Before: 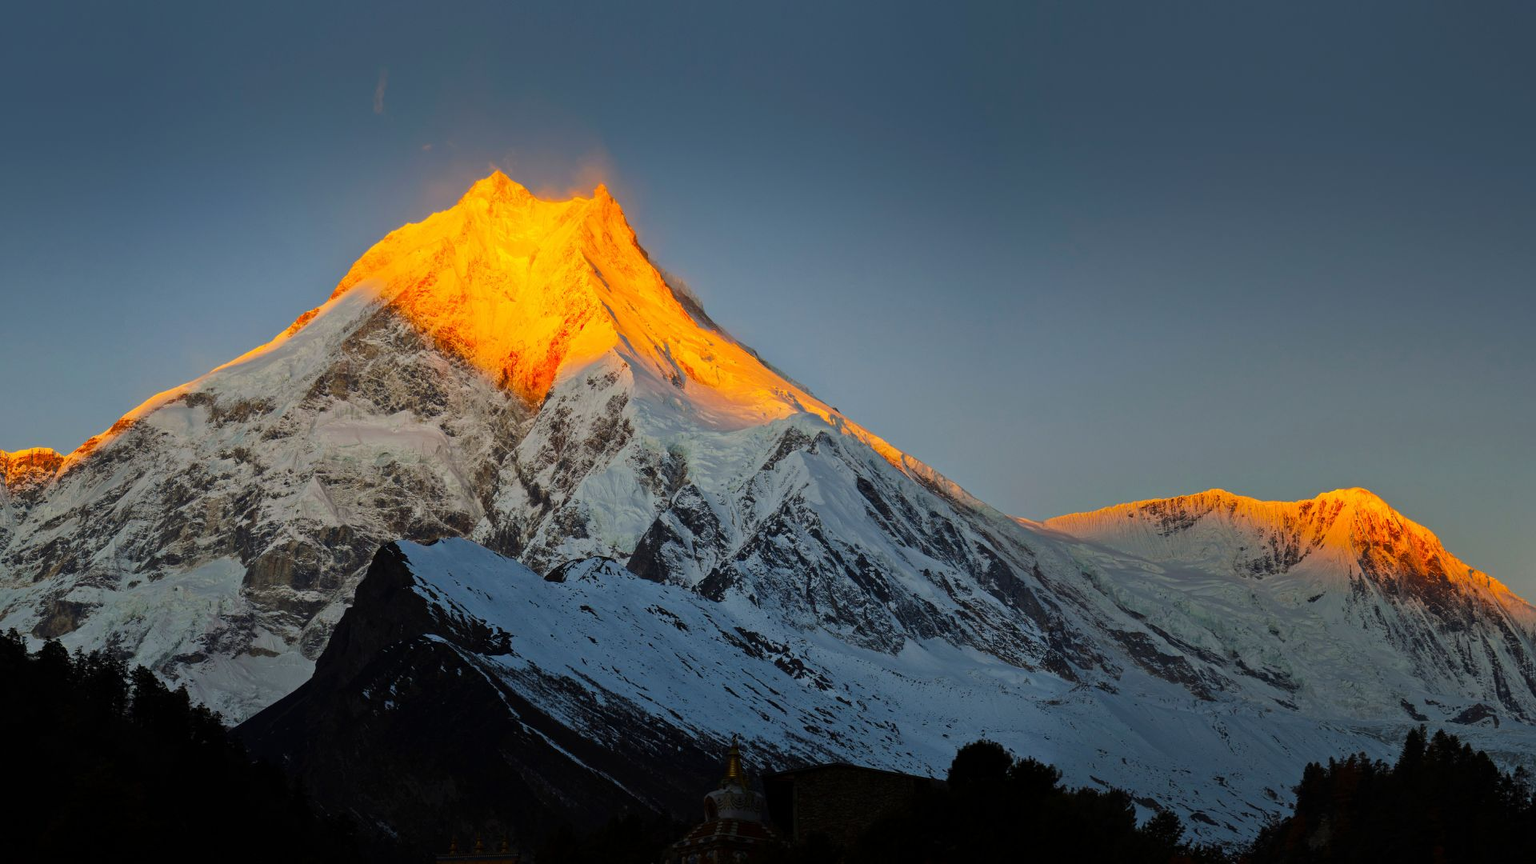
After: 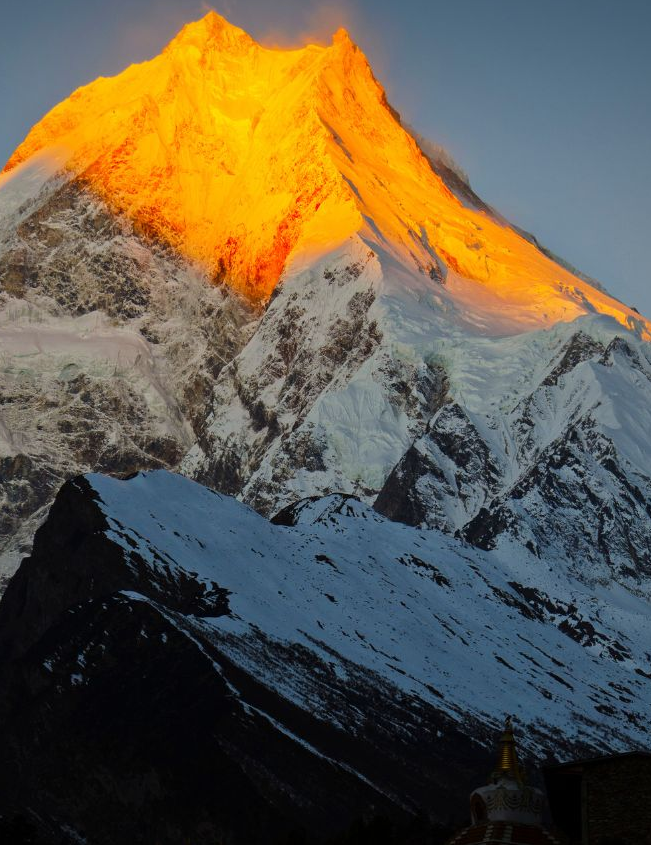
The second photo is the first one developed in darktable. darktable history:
crop and rotate: left 21.381%, top 18.783%, right 44.661%, bottom 2.974%
